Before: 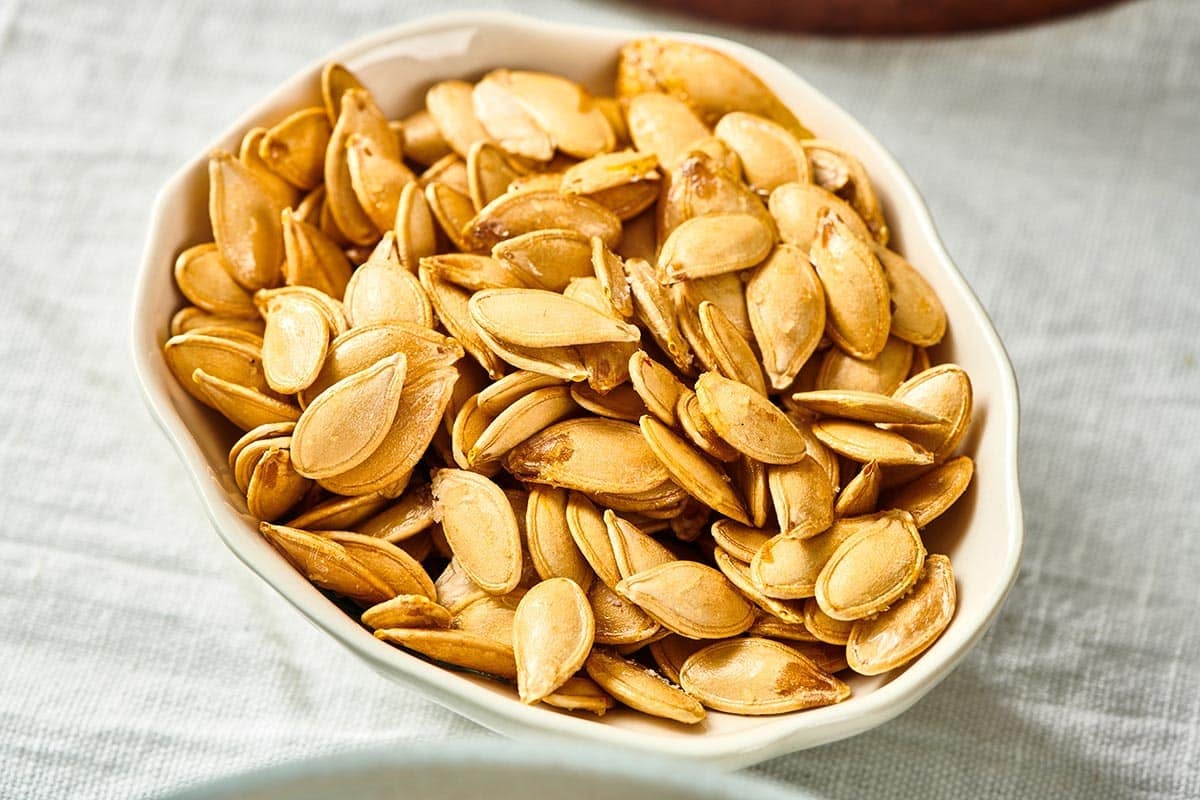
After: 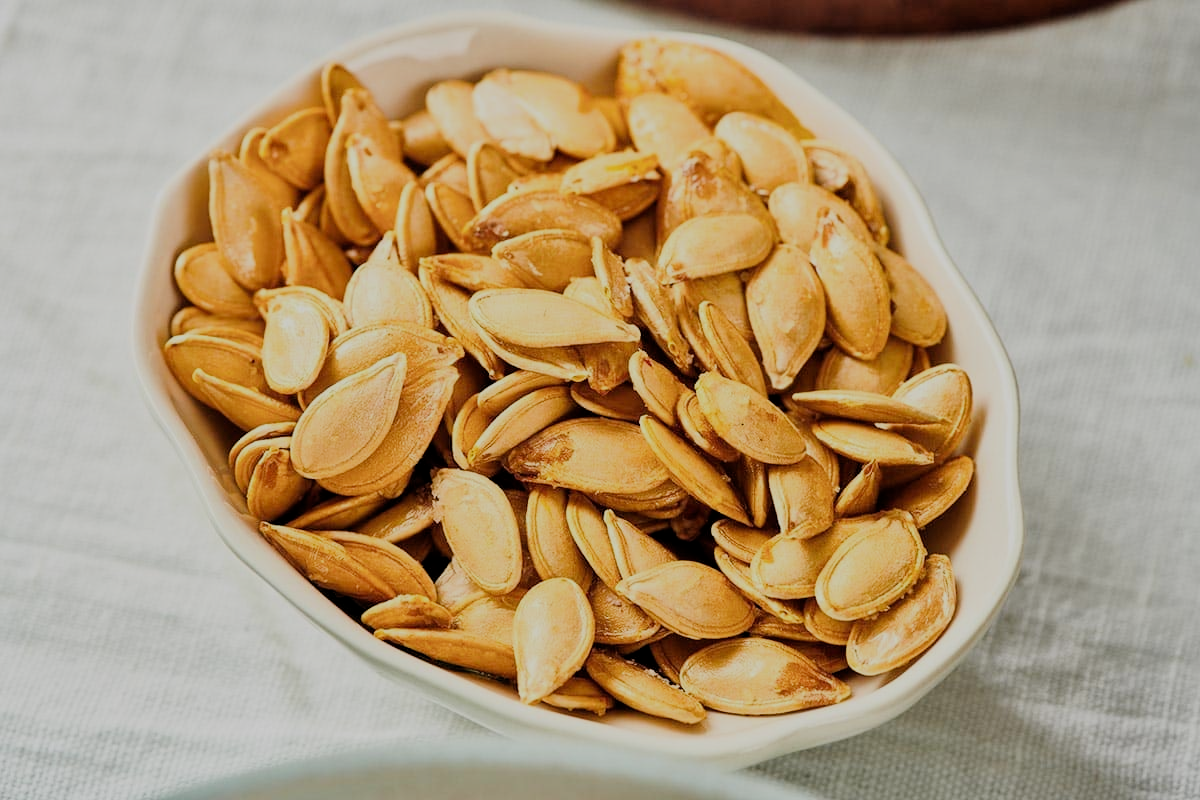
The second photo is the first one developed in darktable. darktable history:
filmic rgb: middle gray luminance 29.93%, black relative exposure -8.9 EV, white relative exposure 6.99 EV, target black luminance 0%, hardness 2.92, latitude 2.93%, contrast 0.963, highlights saturation mix 3.57%, shadows ↔ highlights balance 12.83%
